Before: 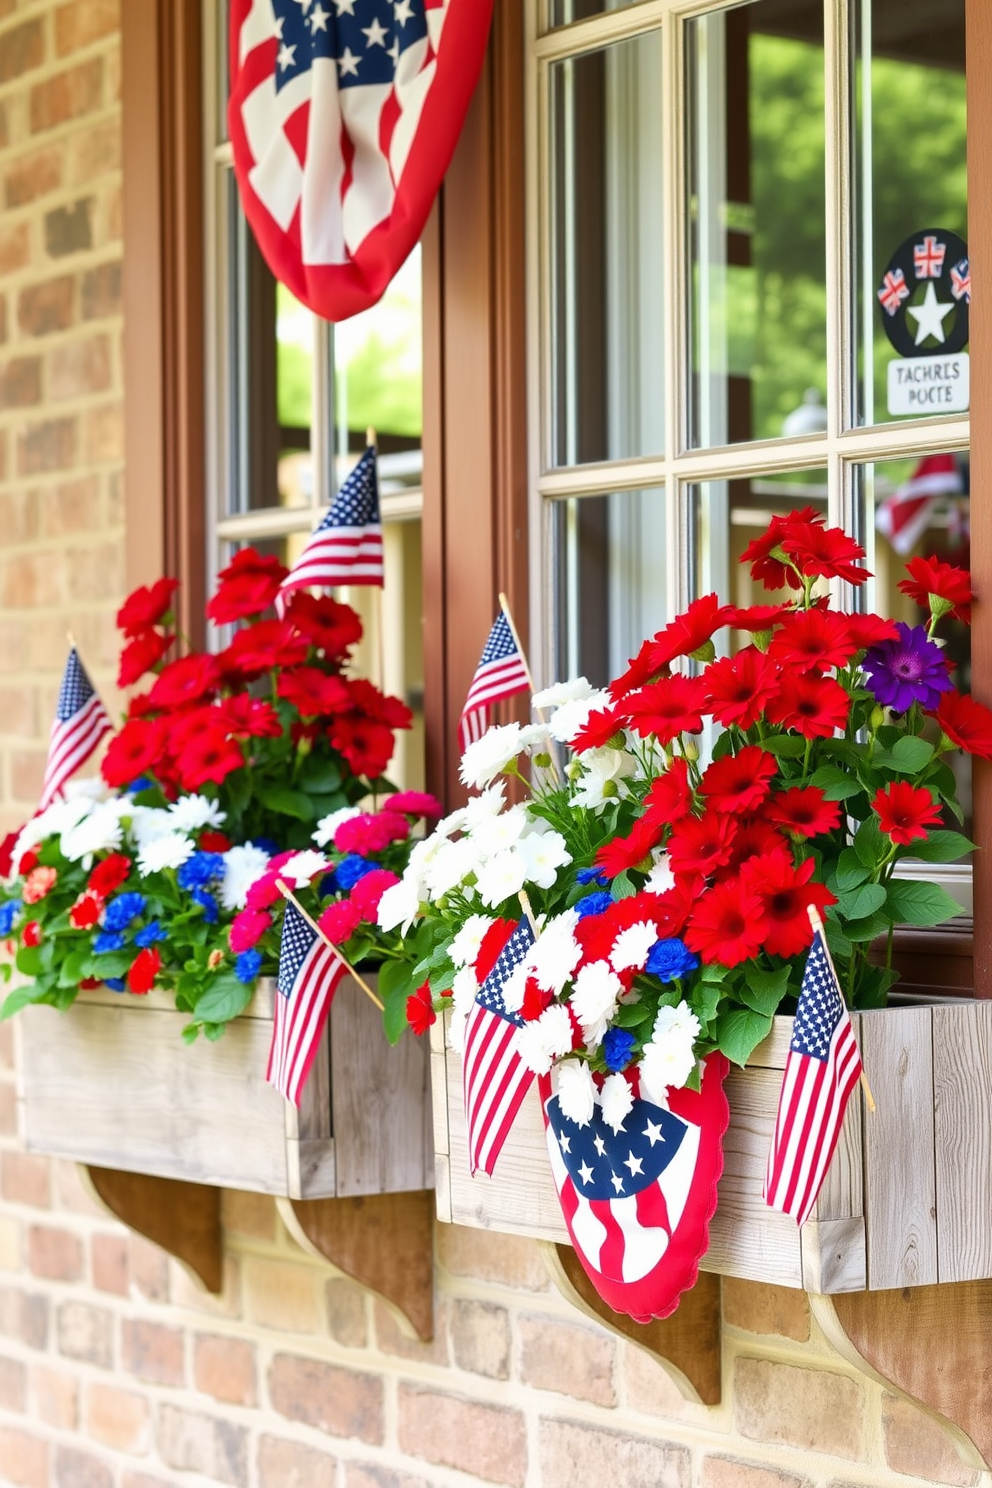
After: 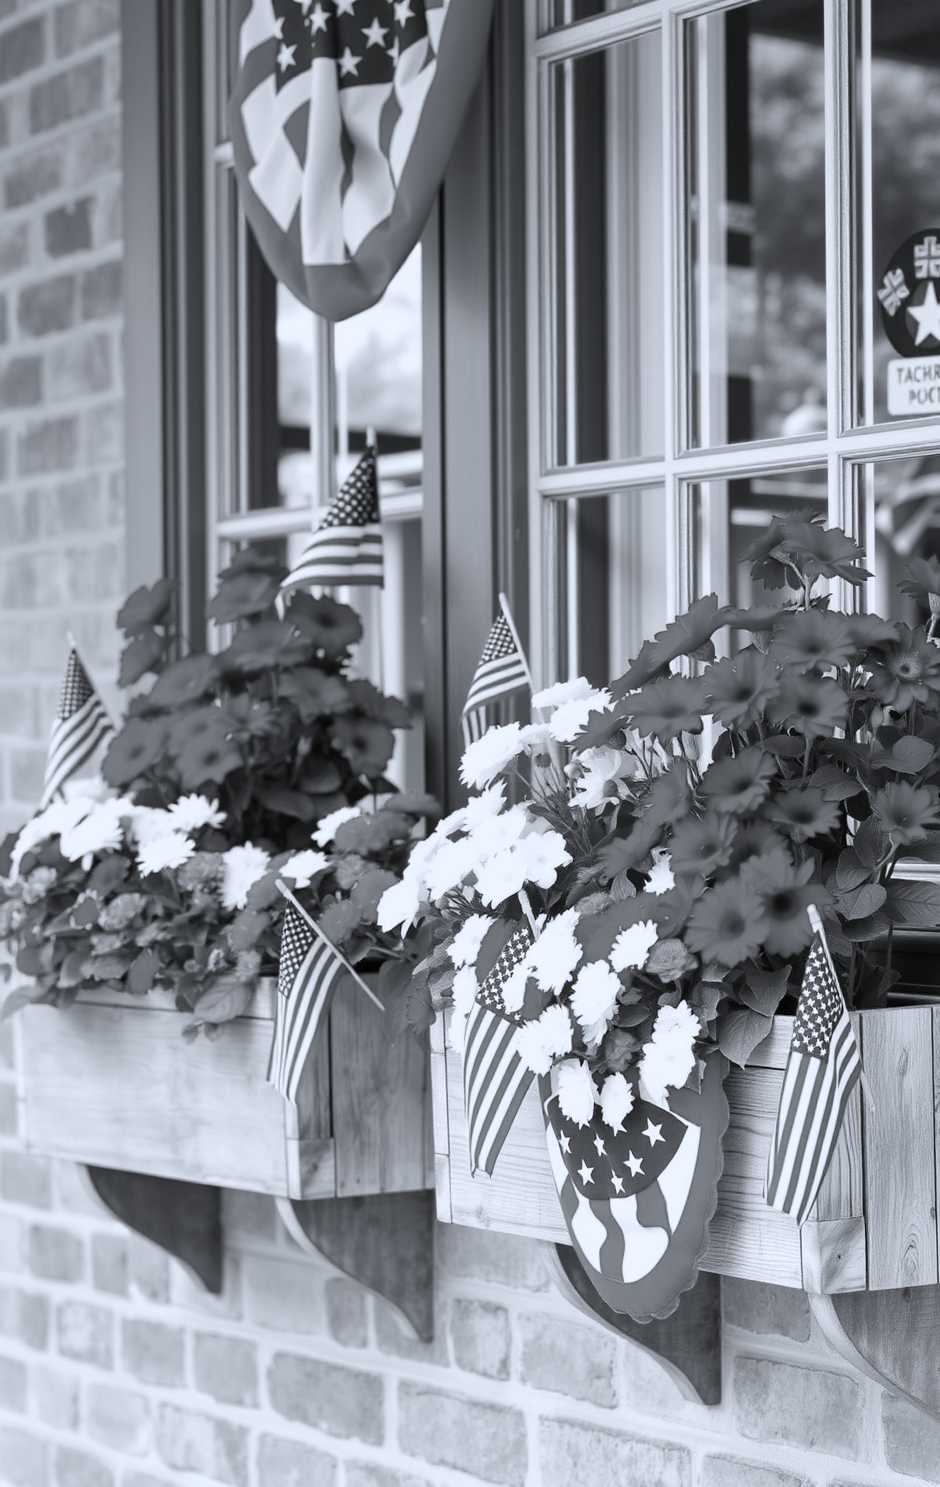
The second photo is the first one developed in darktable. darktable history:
crop and rotate: right 5.167%
color calibration: output gray [0.23, 0.37, 0.4, 0], gray › normalize channels true, illuminant same as pipeline (D50), adaptation XYZ, x 0.346, y 0.359, gamut compression 0
base curve: exposure shift 0, preserve colors none
color correction: highlights a* -0.772, highlights b* -8.92
color balance rgb: perceptual saturation grading › global saturation 20%, global vibrance 20%
